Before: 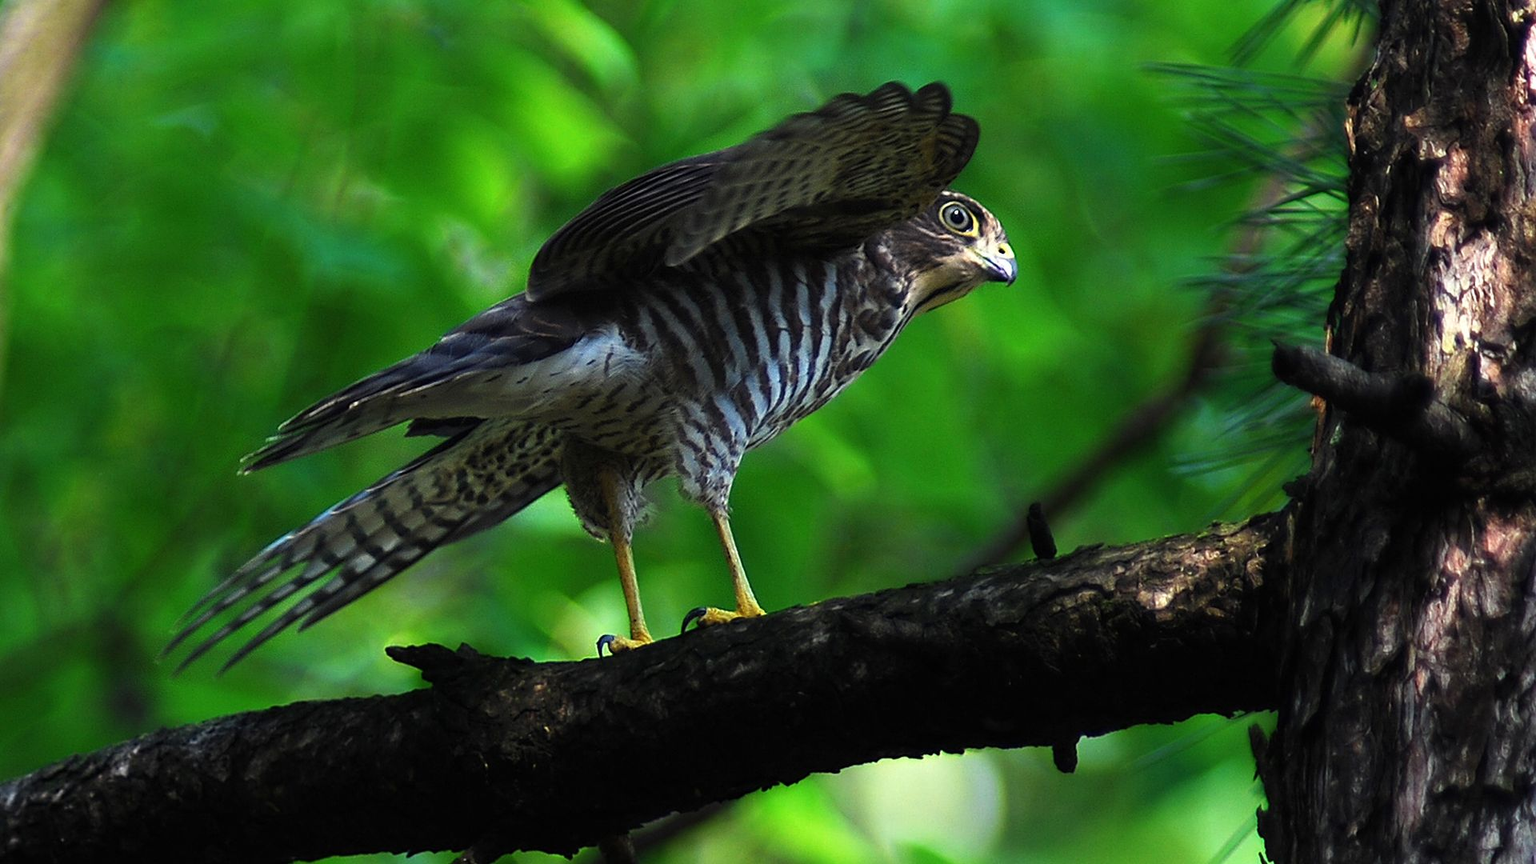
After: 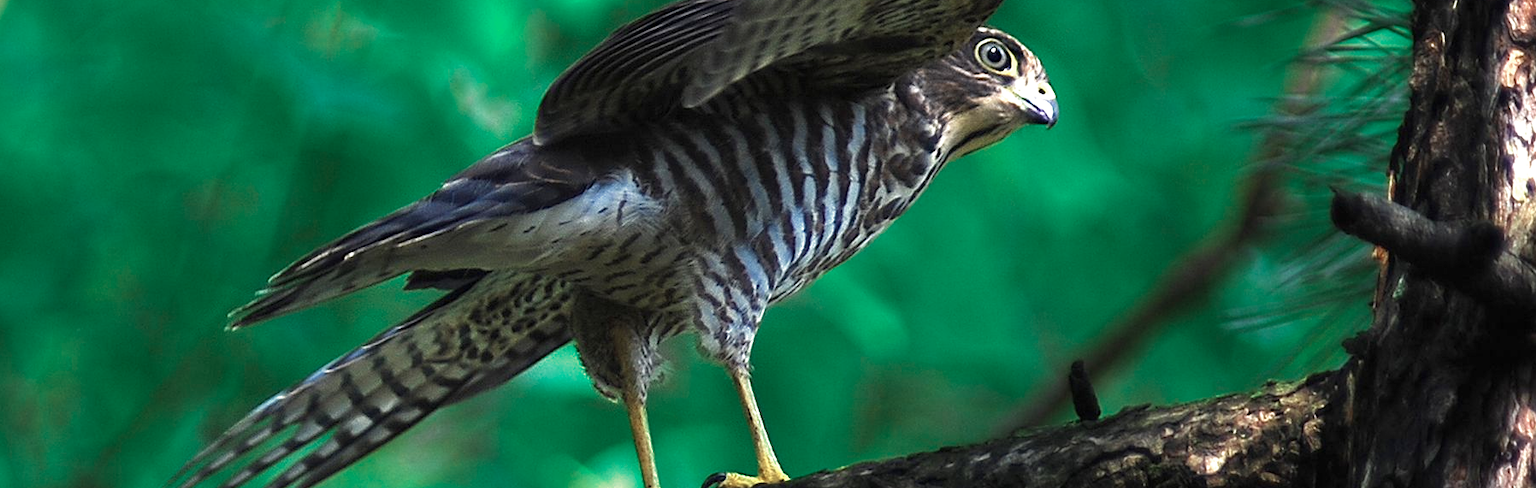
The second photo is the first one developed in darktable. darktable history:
exposure: exposure 0.773 EV, compensate highlight preservation false
color zones: curves: ch0 [(0, 0.5) (0.125, 0.4) (0.25, 0.5) (0.375, 0.4) (0.5, 0.4) (0.625, 0.35) (0.75, 0.35) (0.875, 0.5)]; ch1 [(0, 0.35) (0.125, 0.45) (0.25, 0.35) (0.375, 0.35) (0.5, 0.35) (0.625, 0.35) (0.75, 0.45) (0.875, 0.35)]; ch2 [(0, 0.6) (0.125, 0.5) (0.25, 0.5) (0.375, 0.6) (0.5, 0.6) (0.625, 0.5) (0.75, 0.5) (0.875, 0.5)]
crop: left 1.808%, top 19.182%, right 4.641%, bottom 27.946%
velvia: strength 14.95%
